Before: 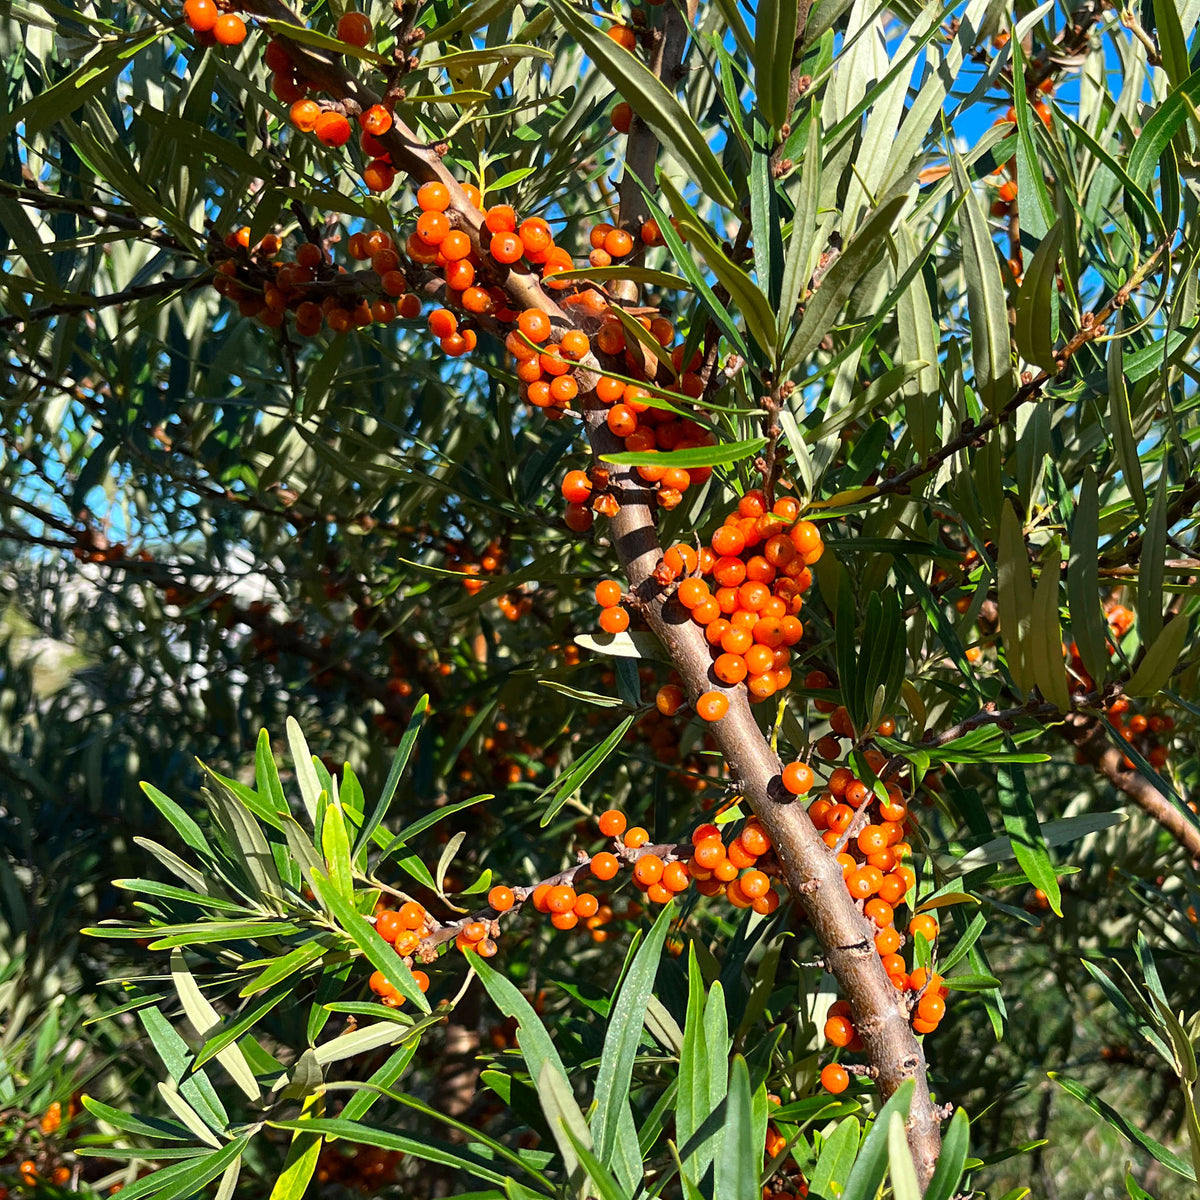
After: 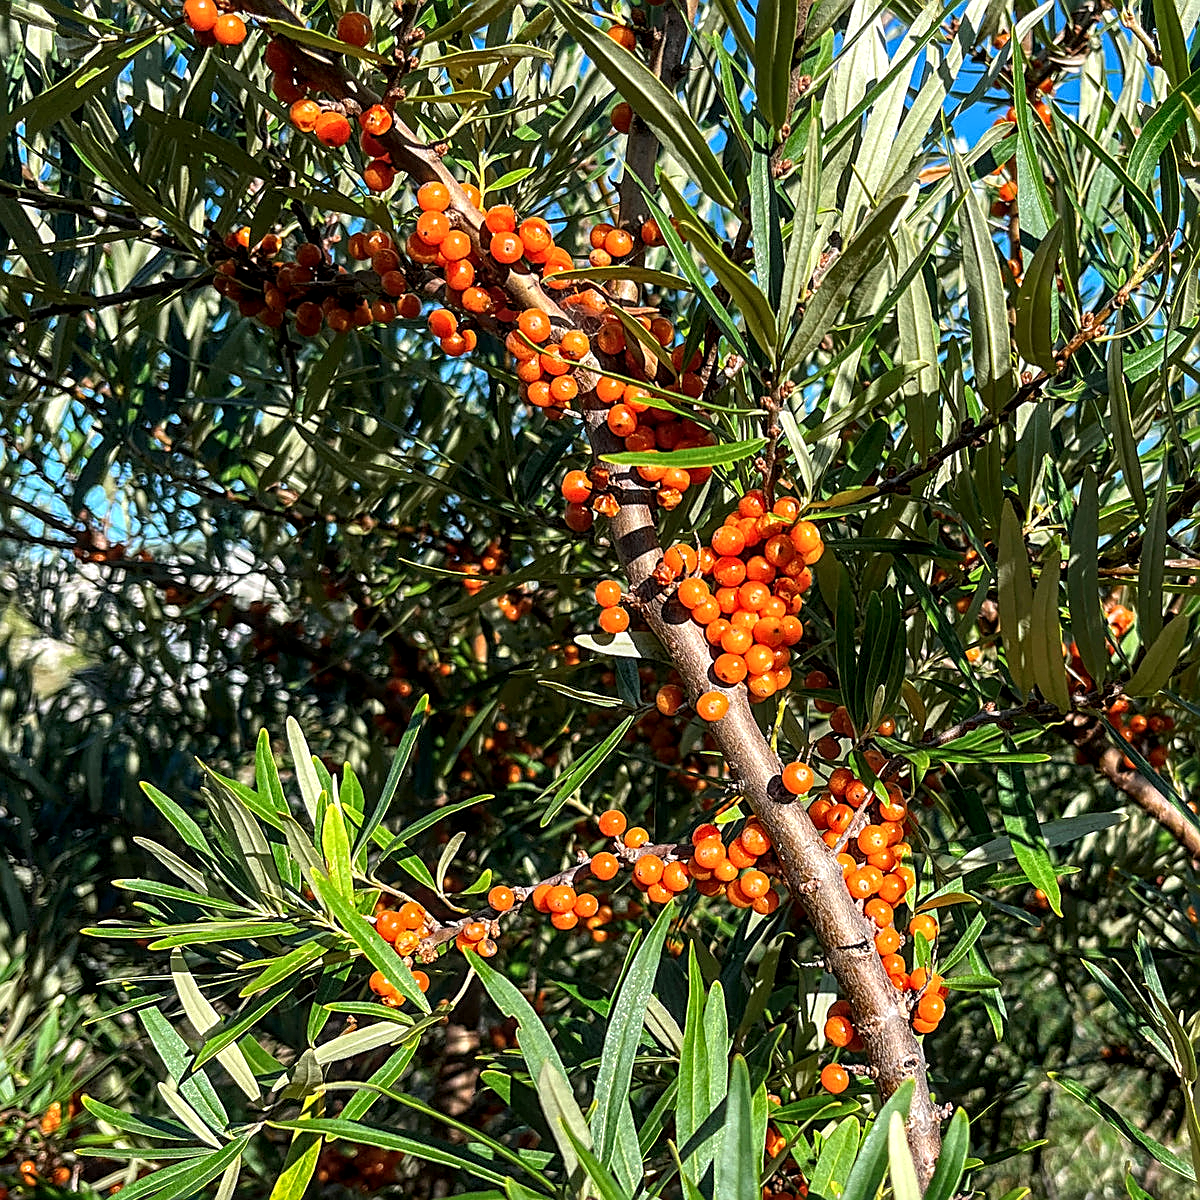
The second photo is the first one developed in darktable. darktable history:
sharpen: amount 0.745
local contrast: detail 150%
